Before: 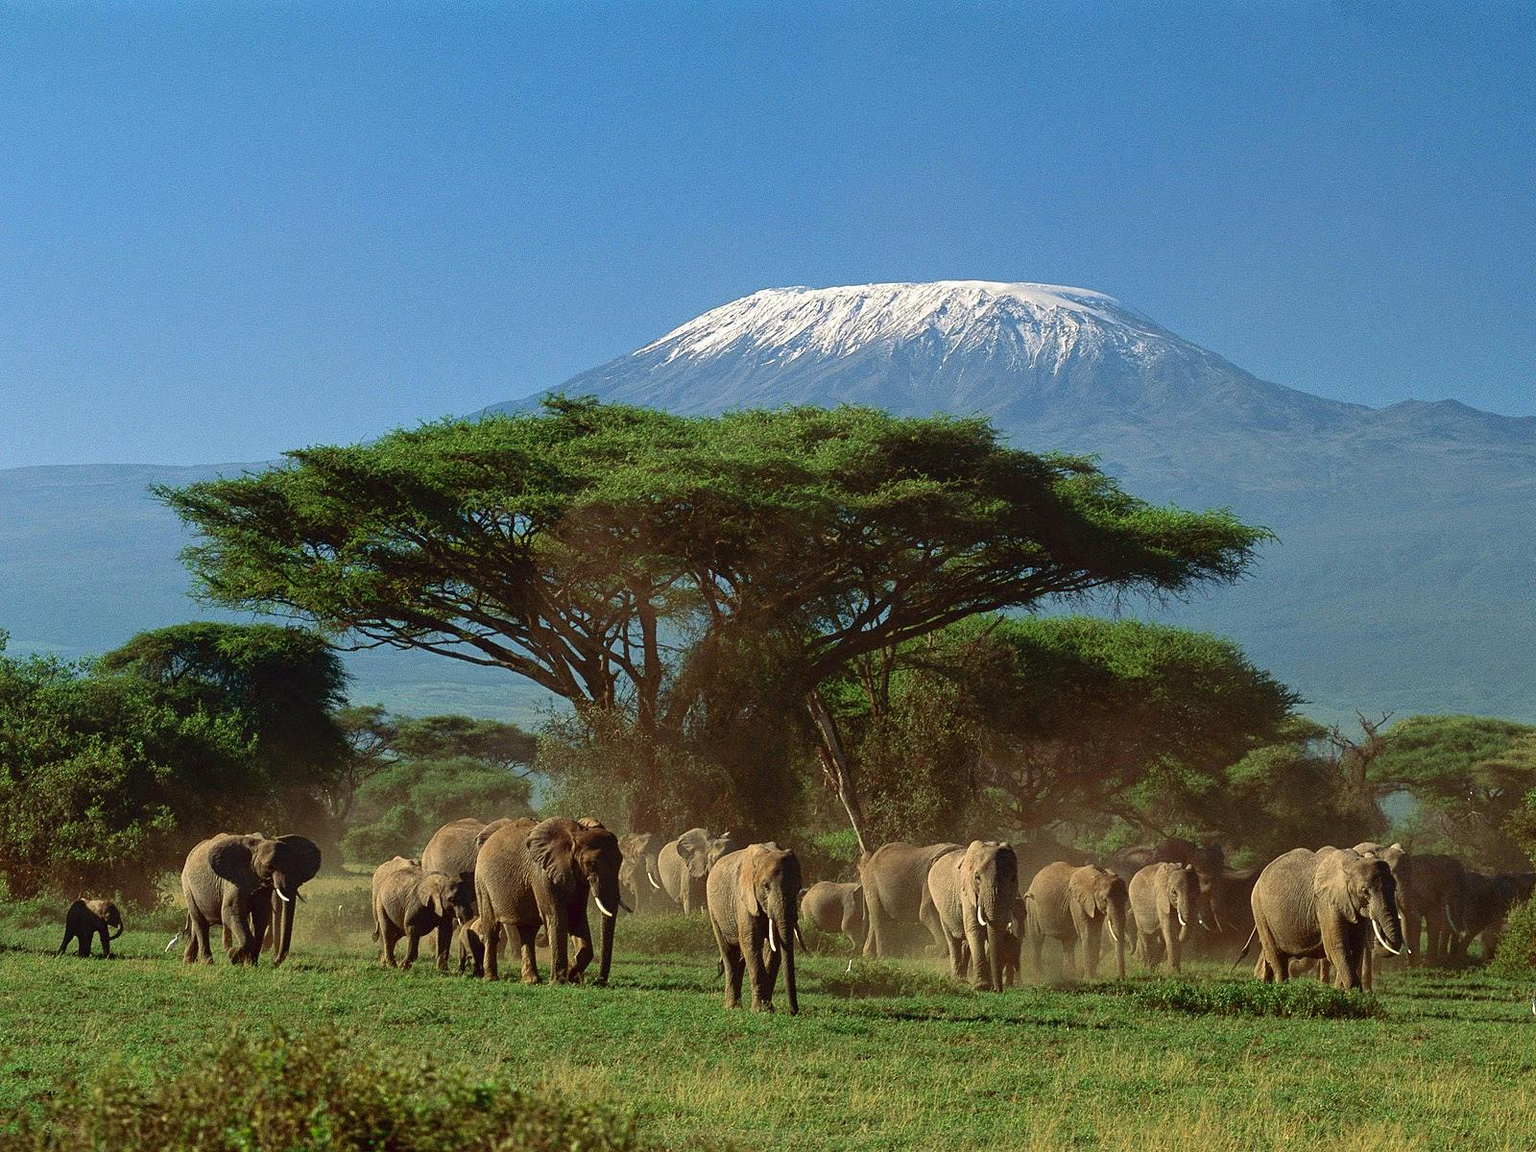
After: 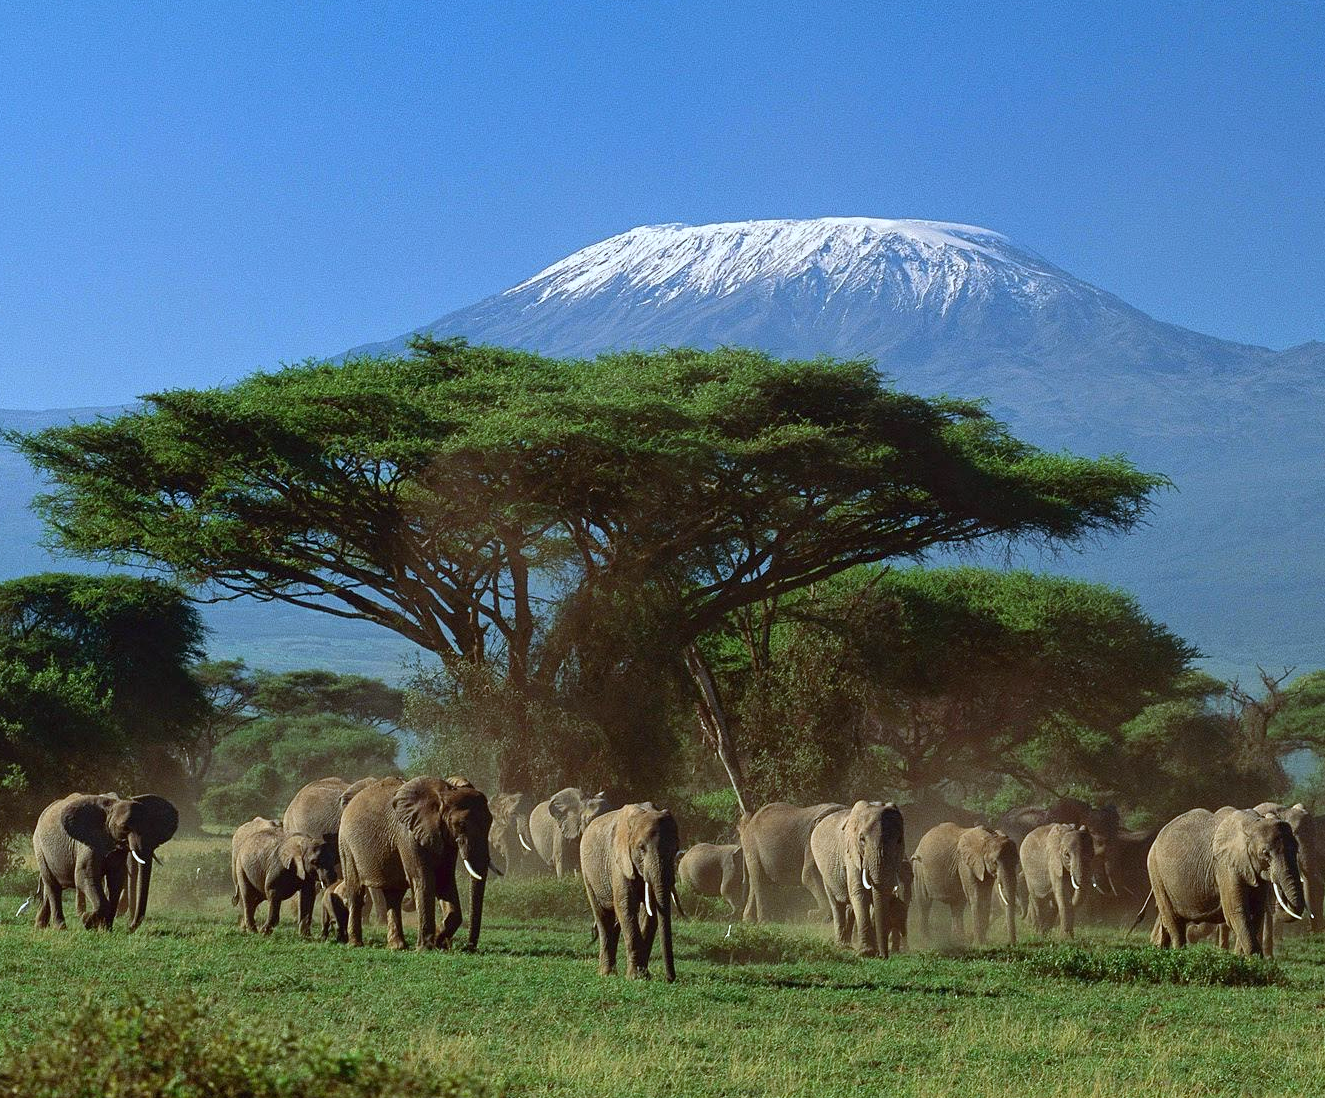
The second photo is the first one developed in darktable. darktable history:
crop: left 9.807%, top 6.259%, right 7.334%, bottom 2.177%
white balance: red 0.926, green 1.003, blue 1.133
